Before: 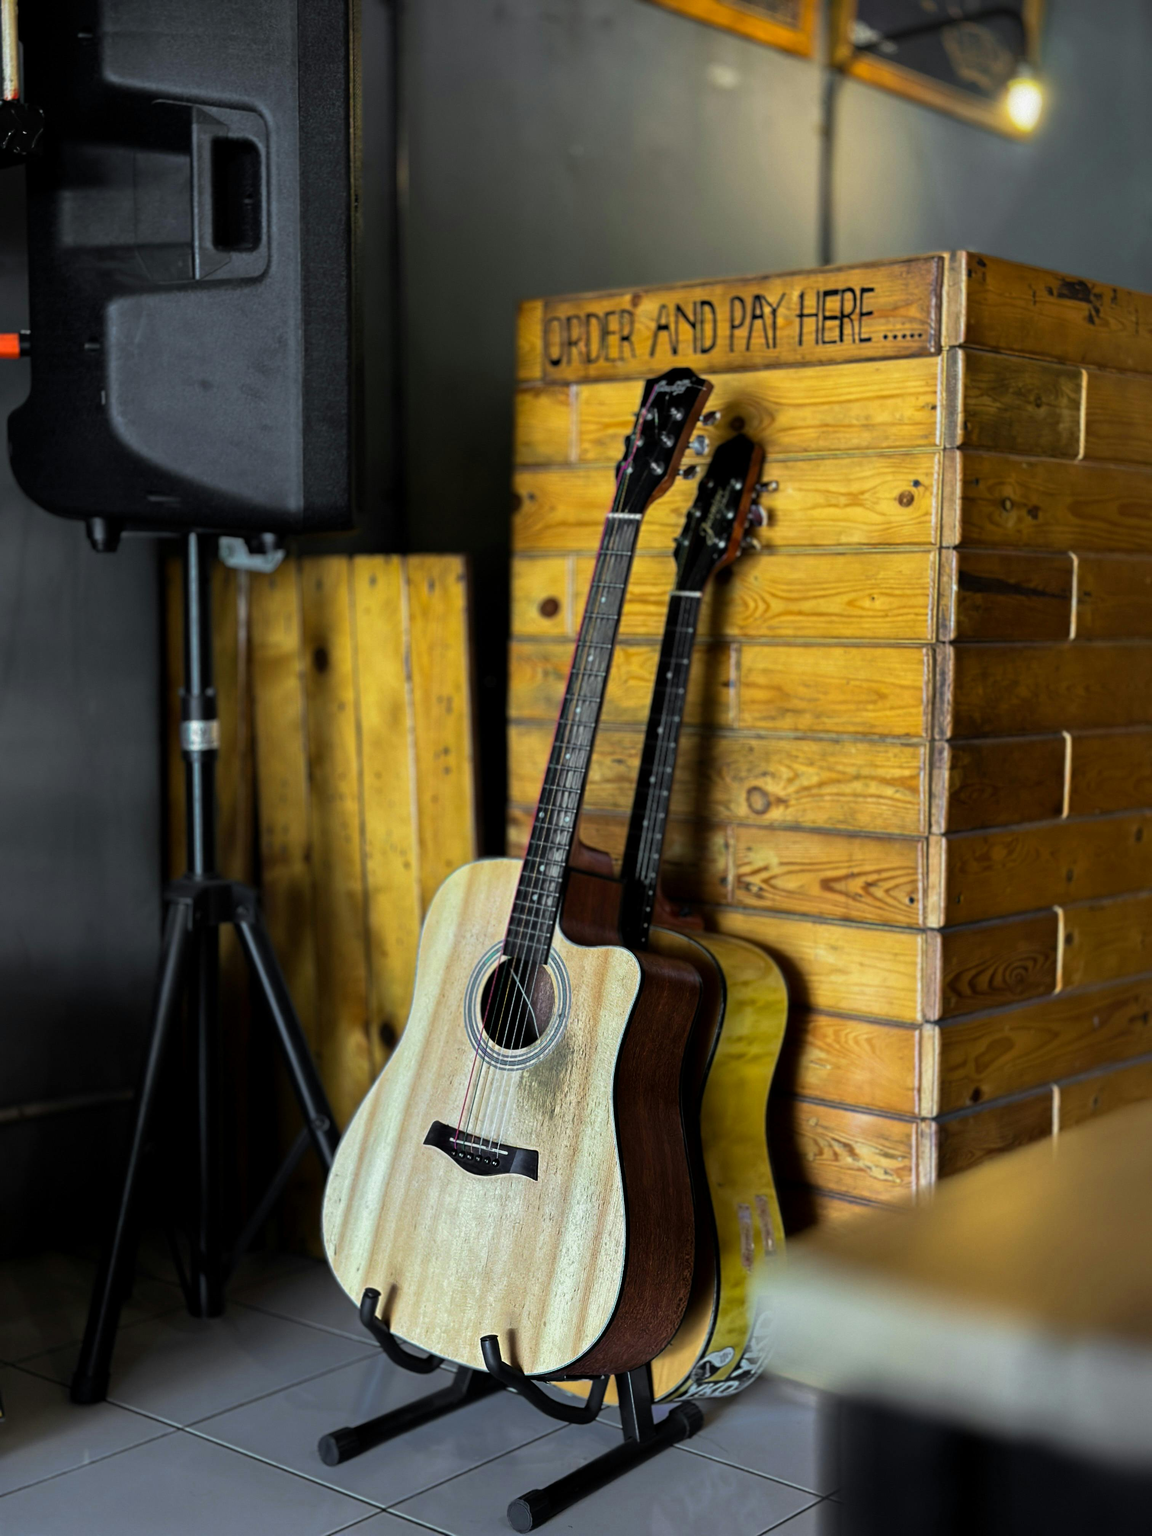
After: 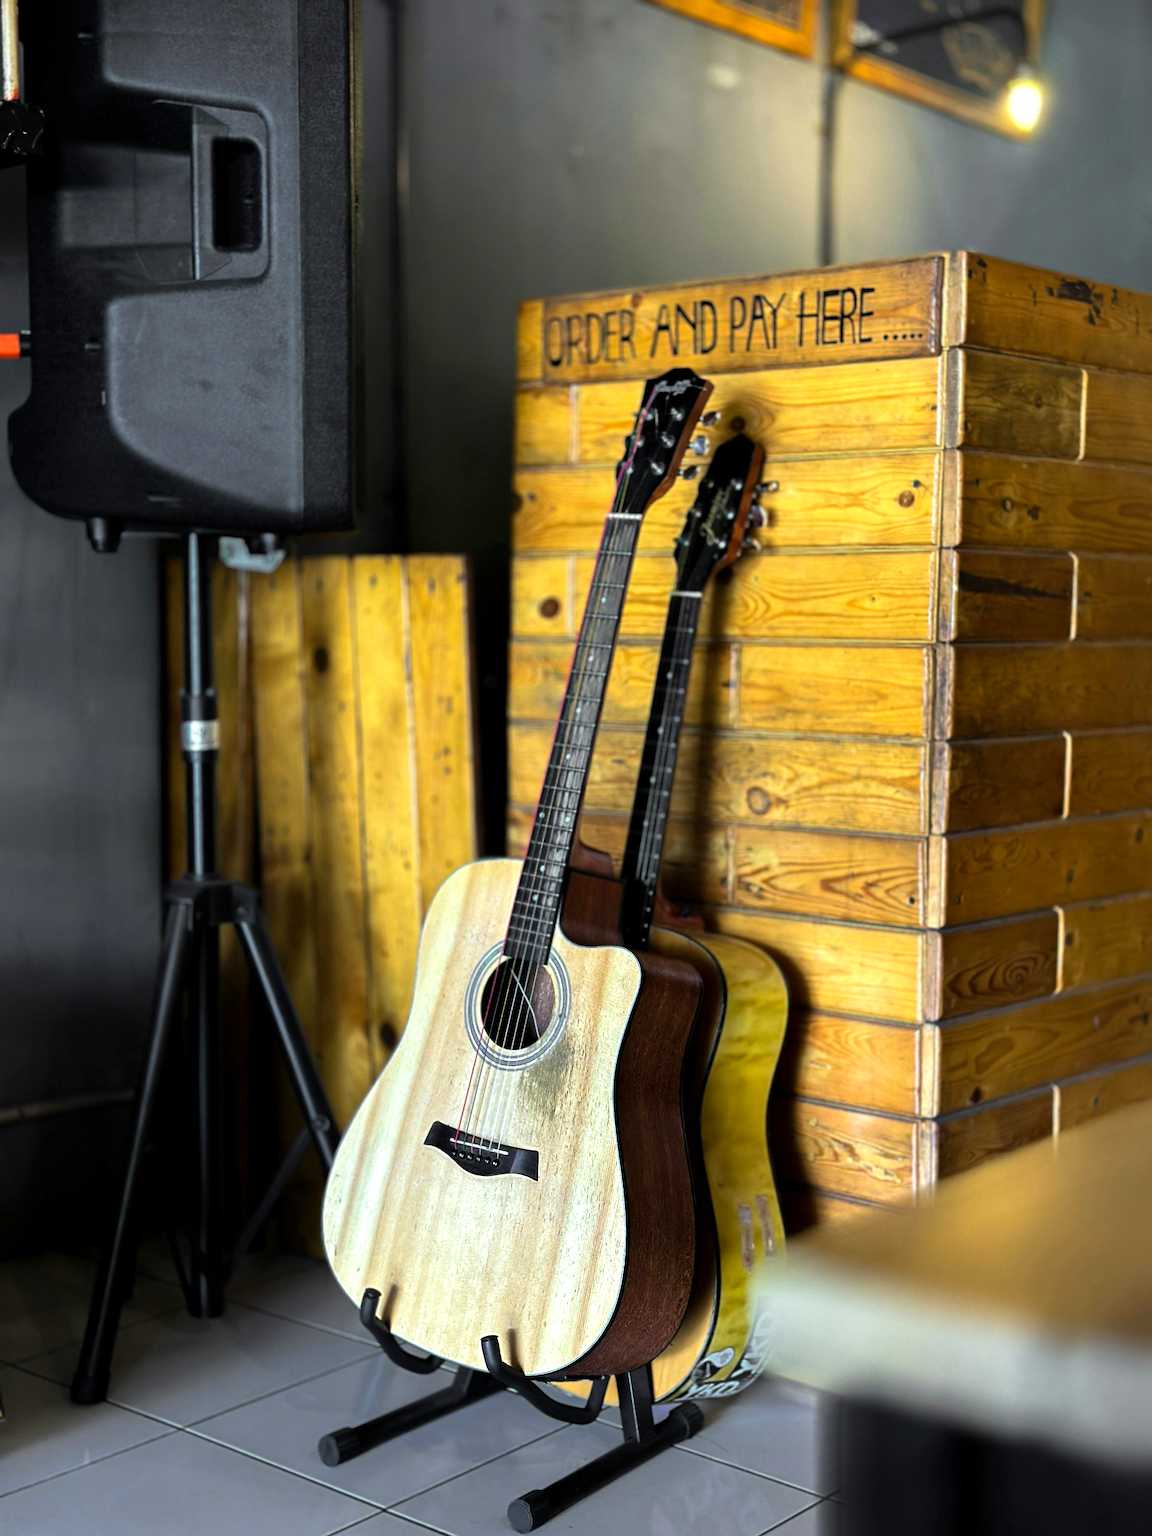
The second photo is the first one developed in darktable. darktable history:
exposure: exposure 0.583 EV, compensate exposure bias true, compensate highlight preservation false
